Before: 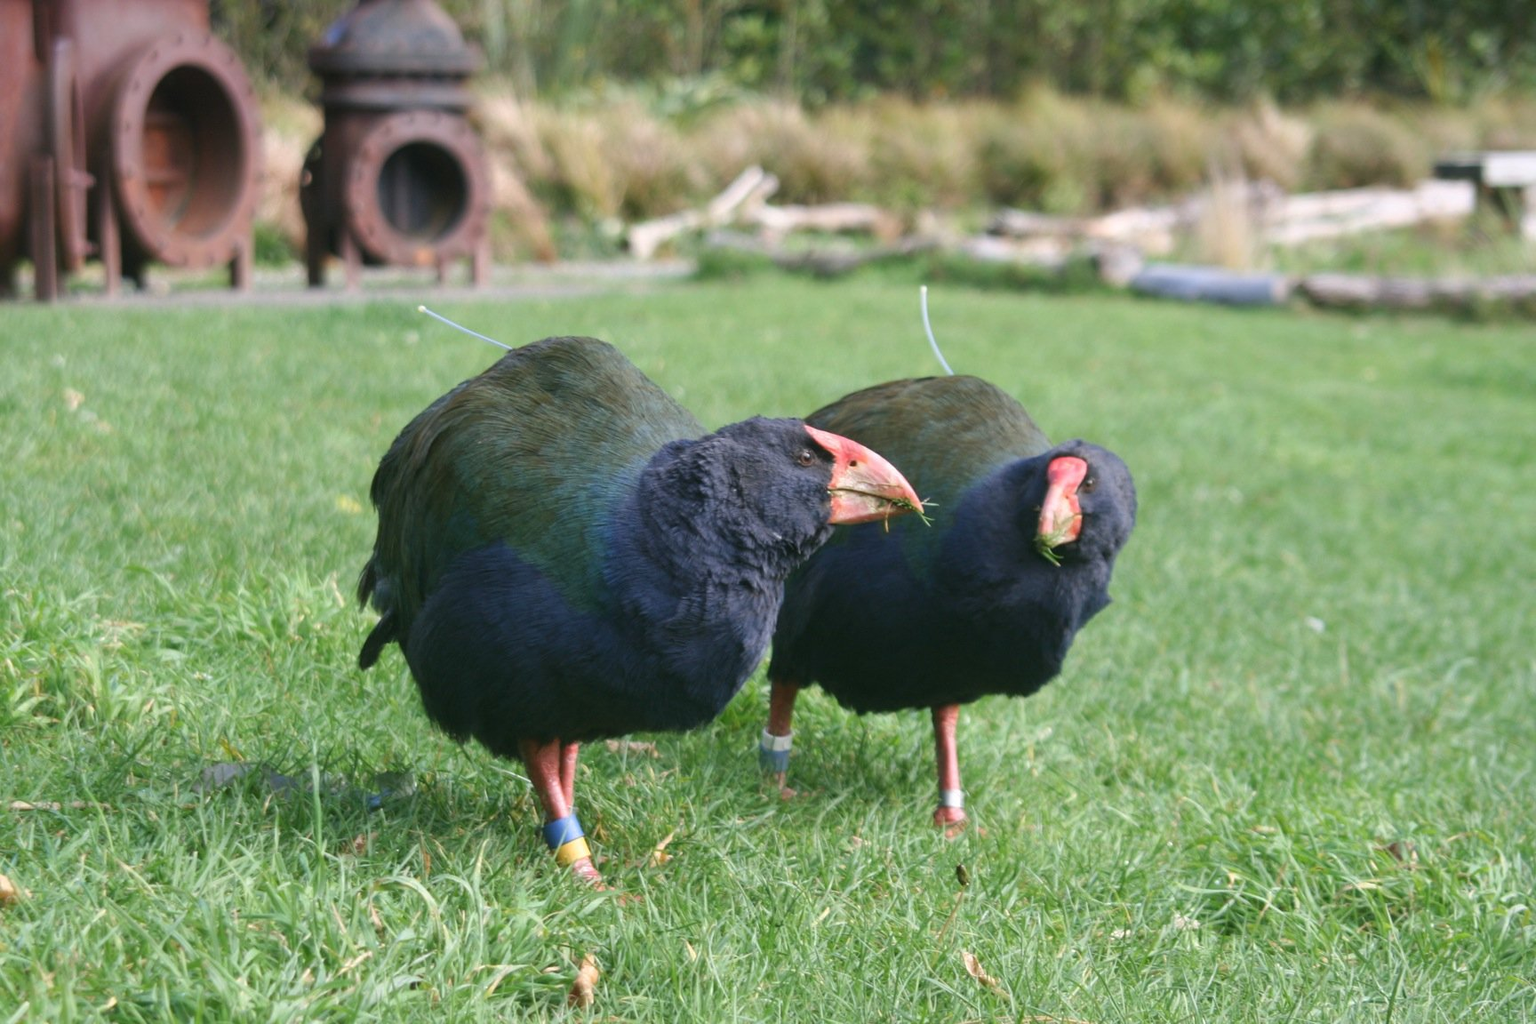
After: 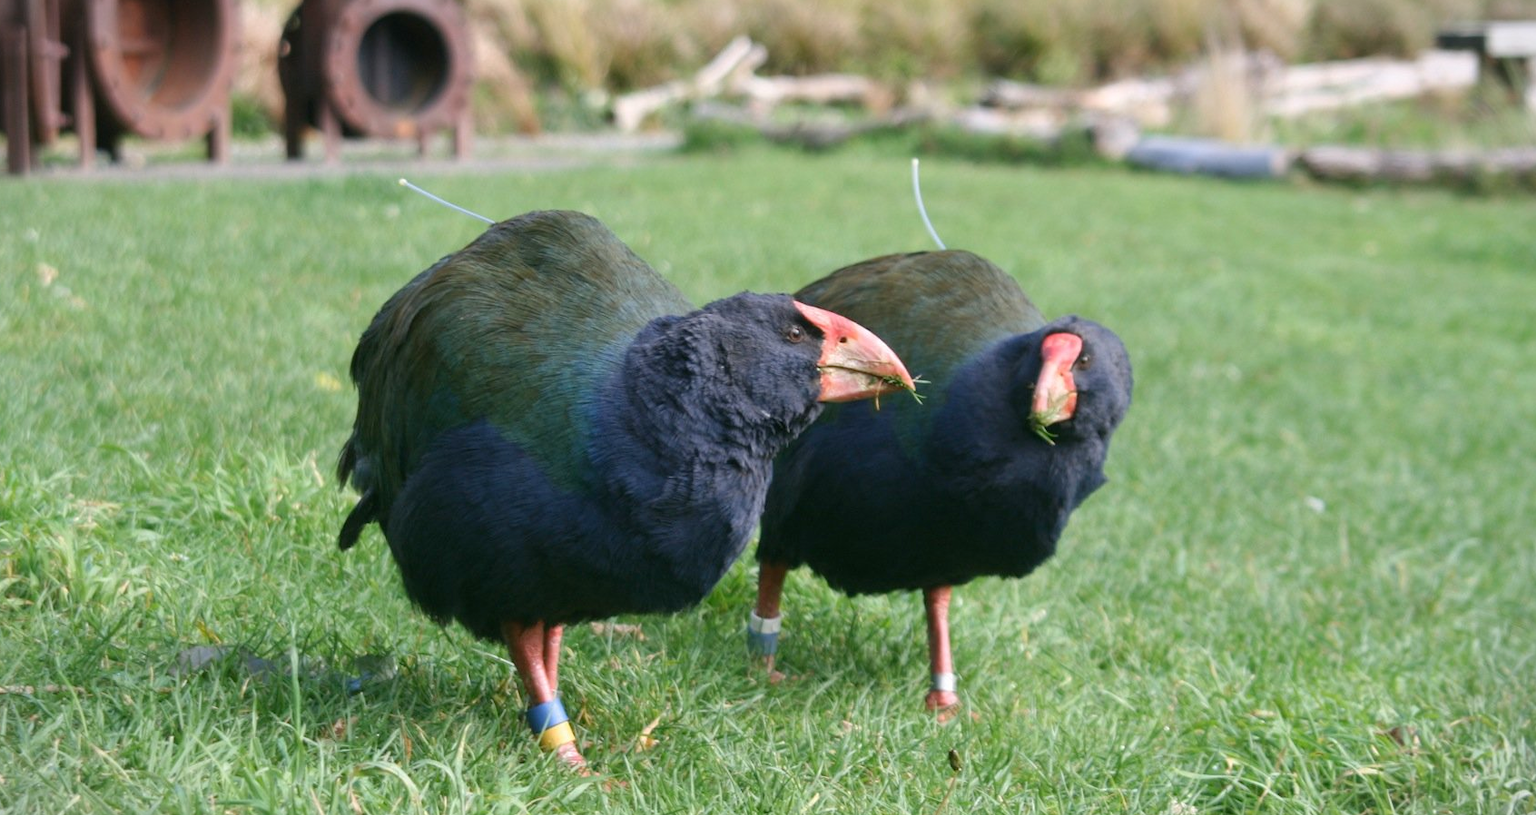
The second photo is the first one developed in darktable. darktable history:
vignetting: fall-off start 100%, brightness -0.282, width/height ratio 1.31
crop and rotate: left 1.814%, top 12.818%, right 0.25%, bottom 9.225%
